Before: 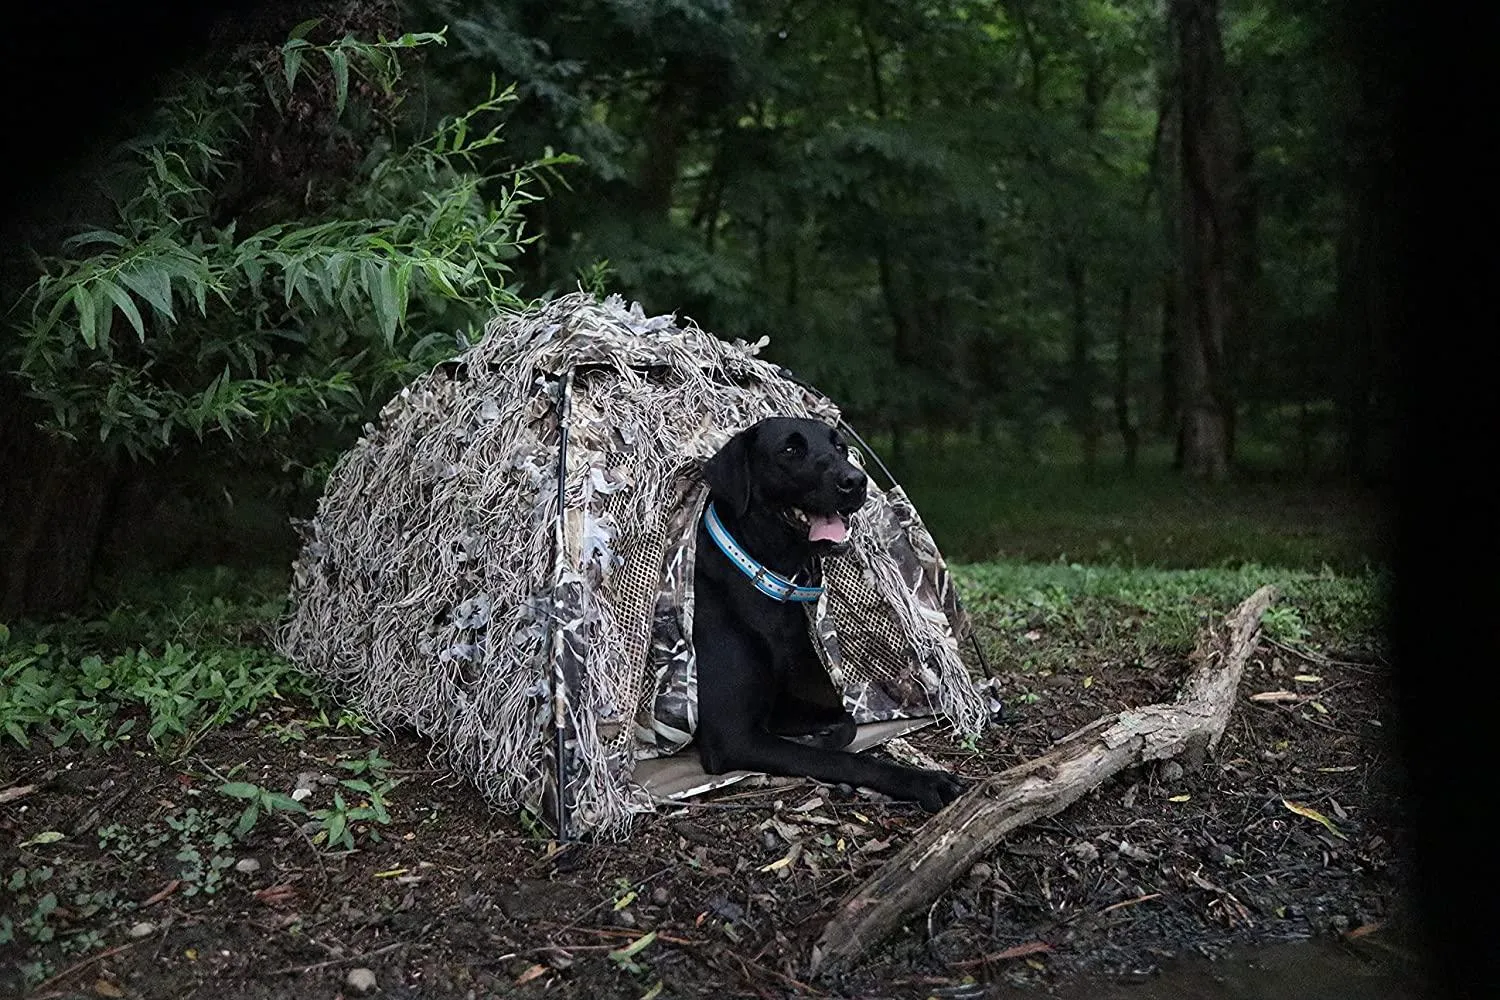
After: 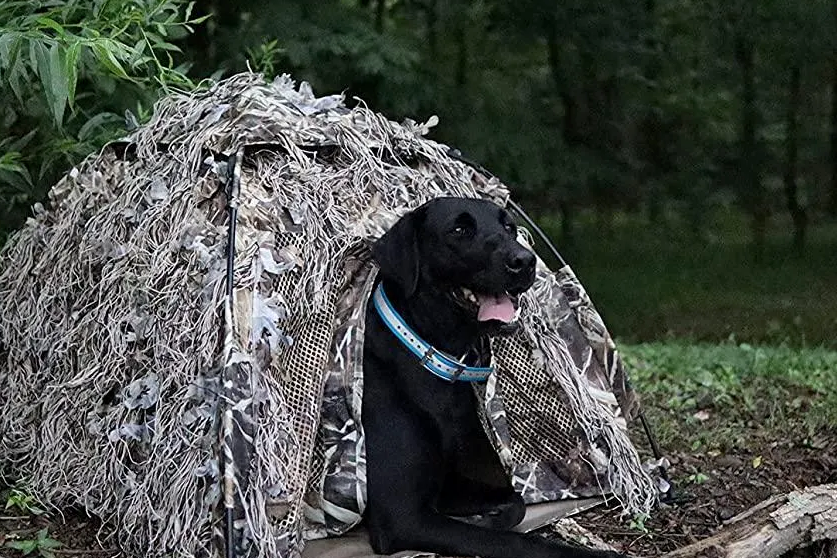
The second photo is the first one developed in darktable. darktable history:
crop and rotate: left 22.13%, top 22.054%, right 22.026%, bottom 22.102%
exposure: black level correction 0.001, compensate highlight preservation false
